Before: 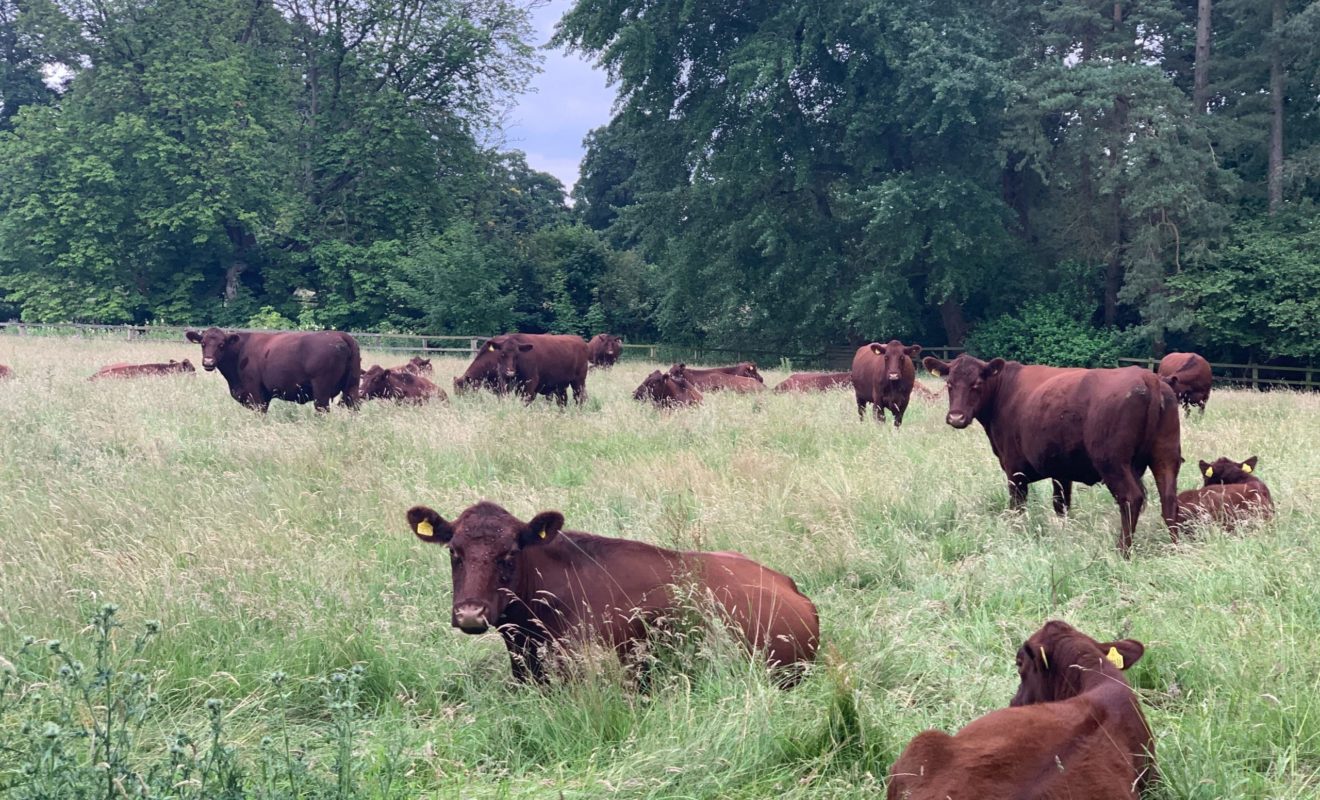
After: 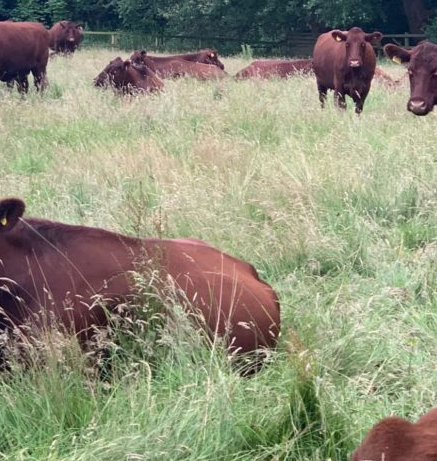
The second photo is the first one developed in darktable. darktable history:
crop: left 40.878%, top 39.176%, right 25.993%, bottom 3.081%
rotate and perspective: automatic cropping original format, crop left 0, crop top 0
